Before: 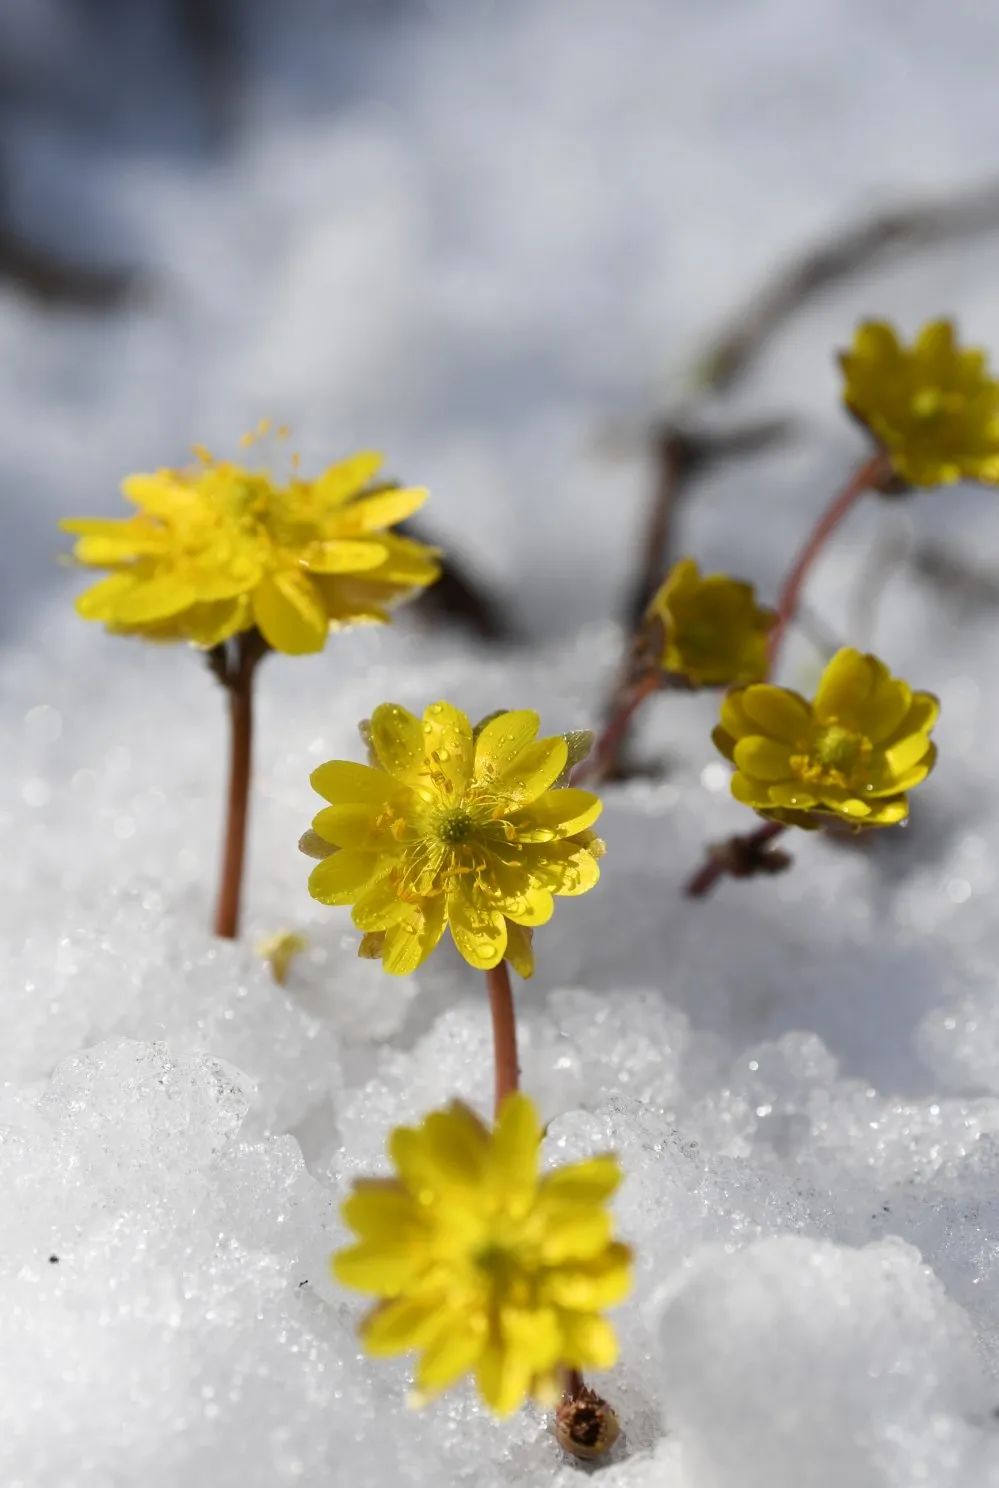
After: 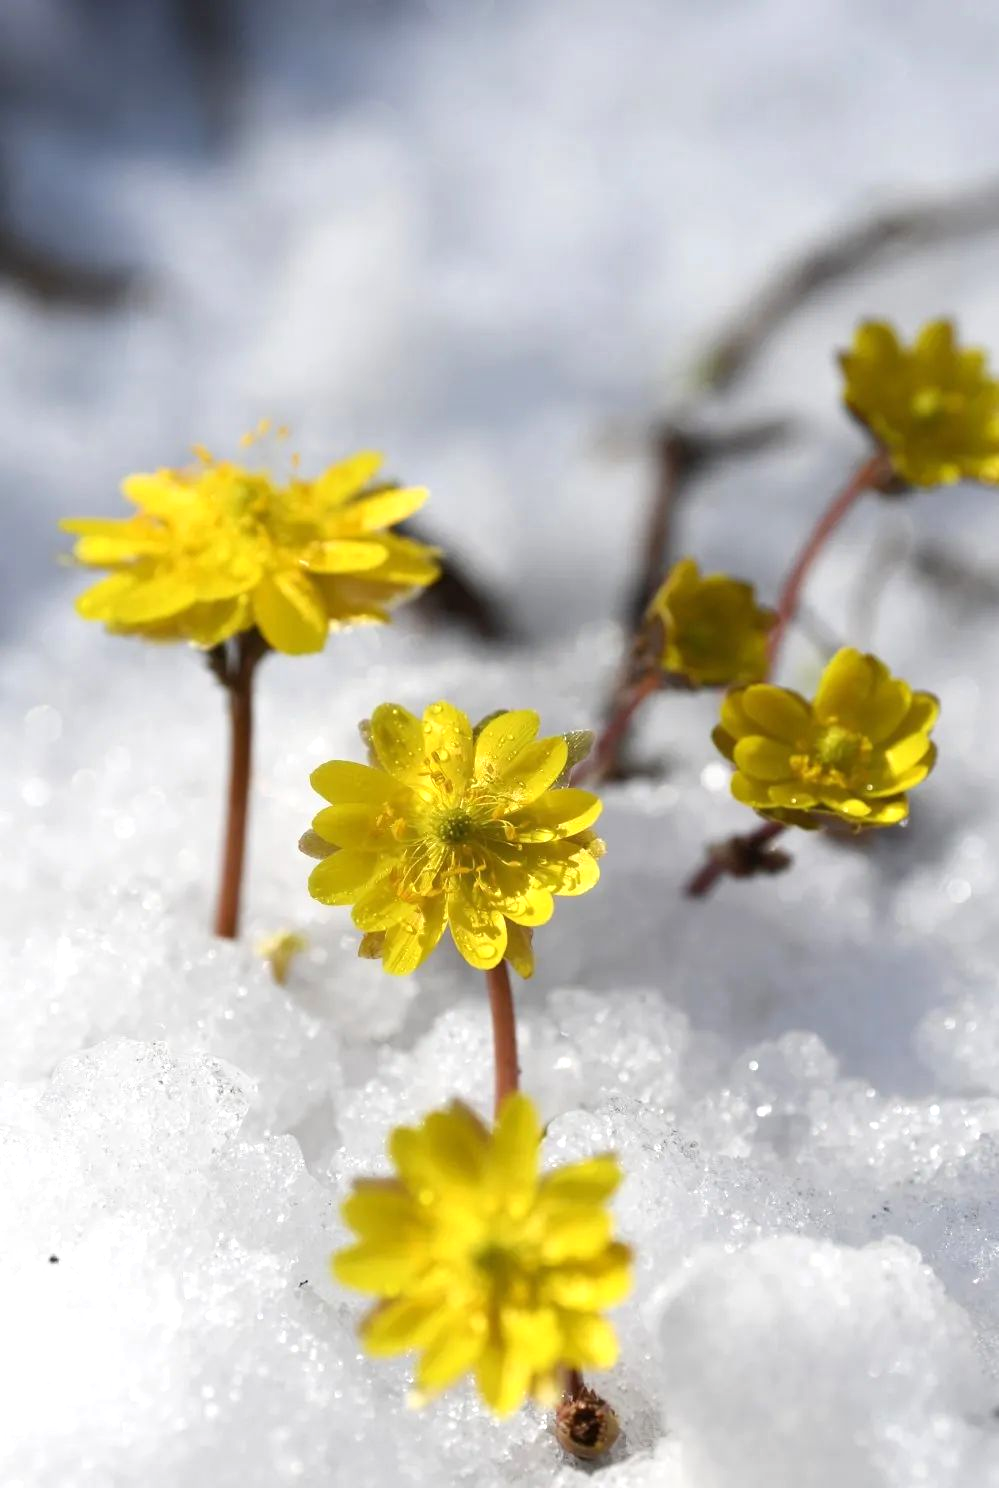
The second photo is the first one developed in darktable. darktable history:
white balance: red 1, blue 1
exposure: exposure 0.376 EV, compensate highlight preservation false
